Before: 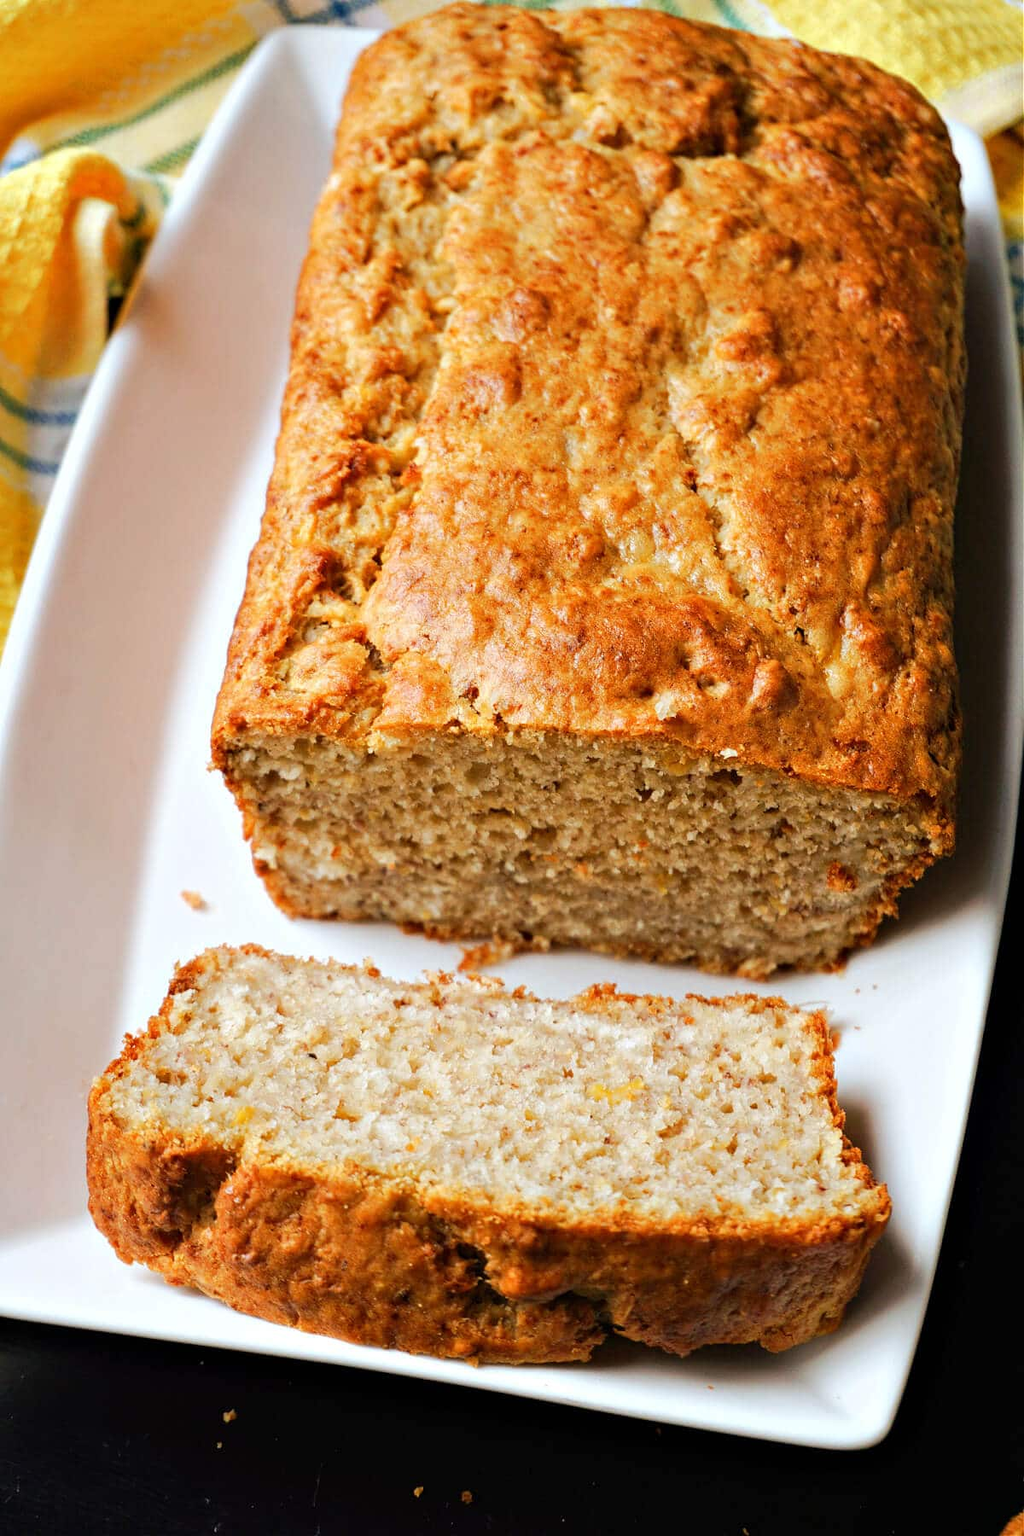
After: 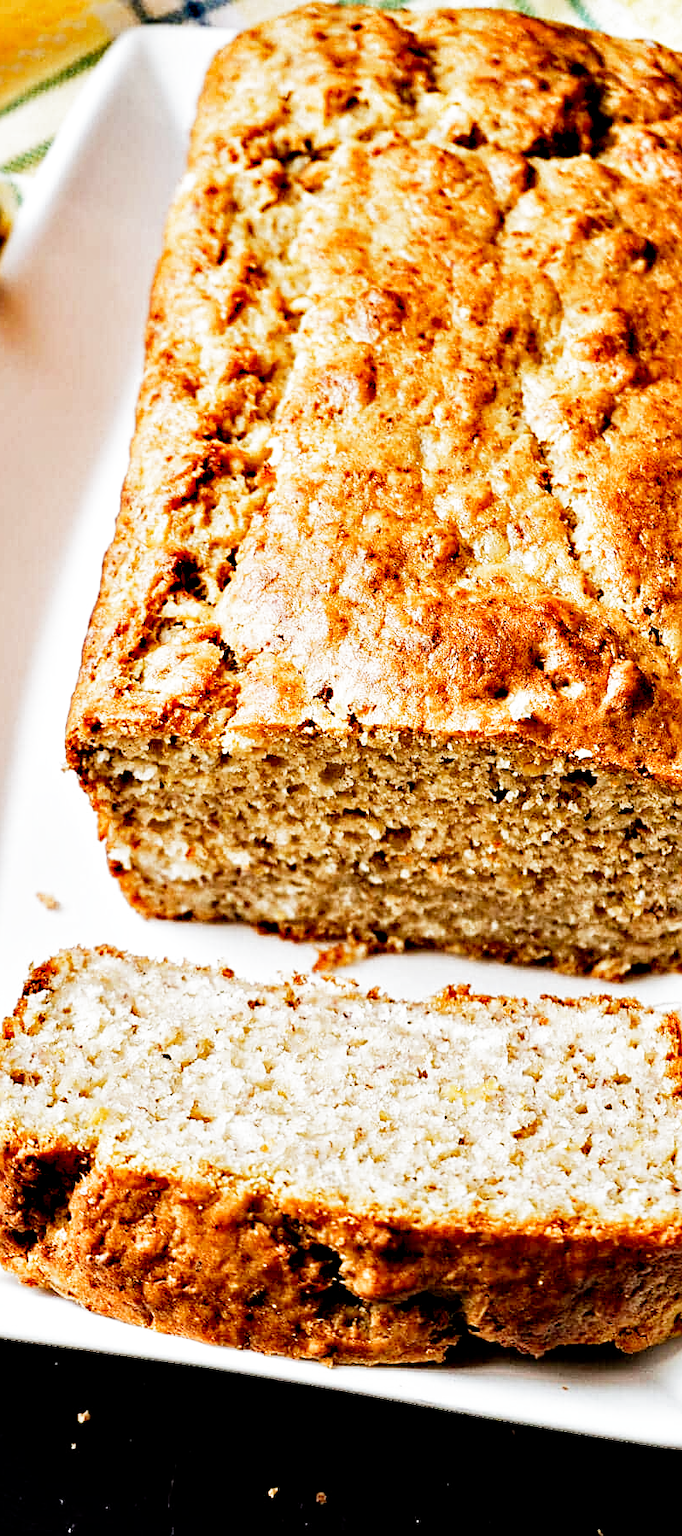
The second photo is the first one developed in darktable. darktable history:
crop and rotate: left 14.292%, right 19.041%
sharpen: on, module defaults
contrast equalizer: y [[0.601, 0.6, 0.598, 0.598, 0.6, 0.601], [0.5 ×6], [0.5 ×6], [0 ×6], [0 ×6]]
filmic rgb: middle gray luminance 12.74%, black relative exposure -10.13 EV, white relative exposure 3.47 EV, threshold 6 EV, target black luminance 0%, hardness 5.74, latitude 44.69%, contrast 1.221, highlights saturation mix 5%, shadows ↔ highlights balance 26.78%, add noise in highlights 0, preserve chrominance no, color science v3 (2019), use custom middle-gray values true, iterations of high-quality reconstruction 0, contrast in highlights soft, enable highlight reconstruction true
